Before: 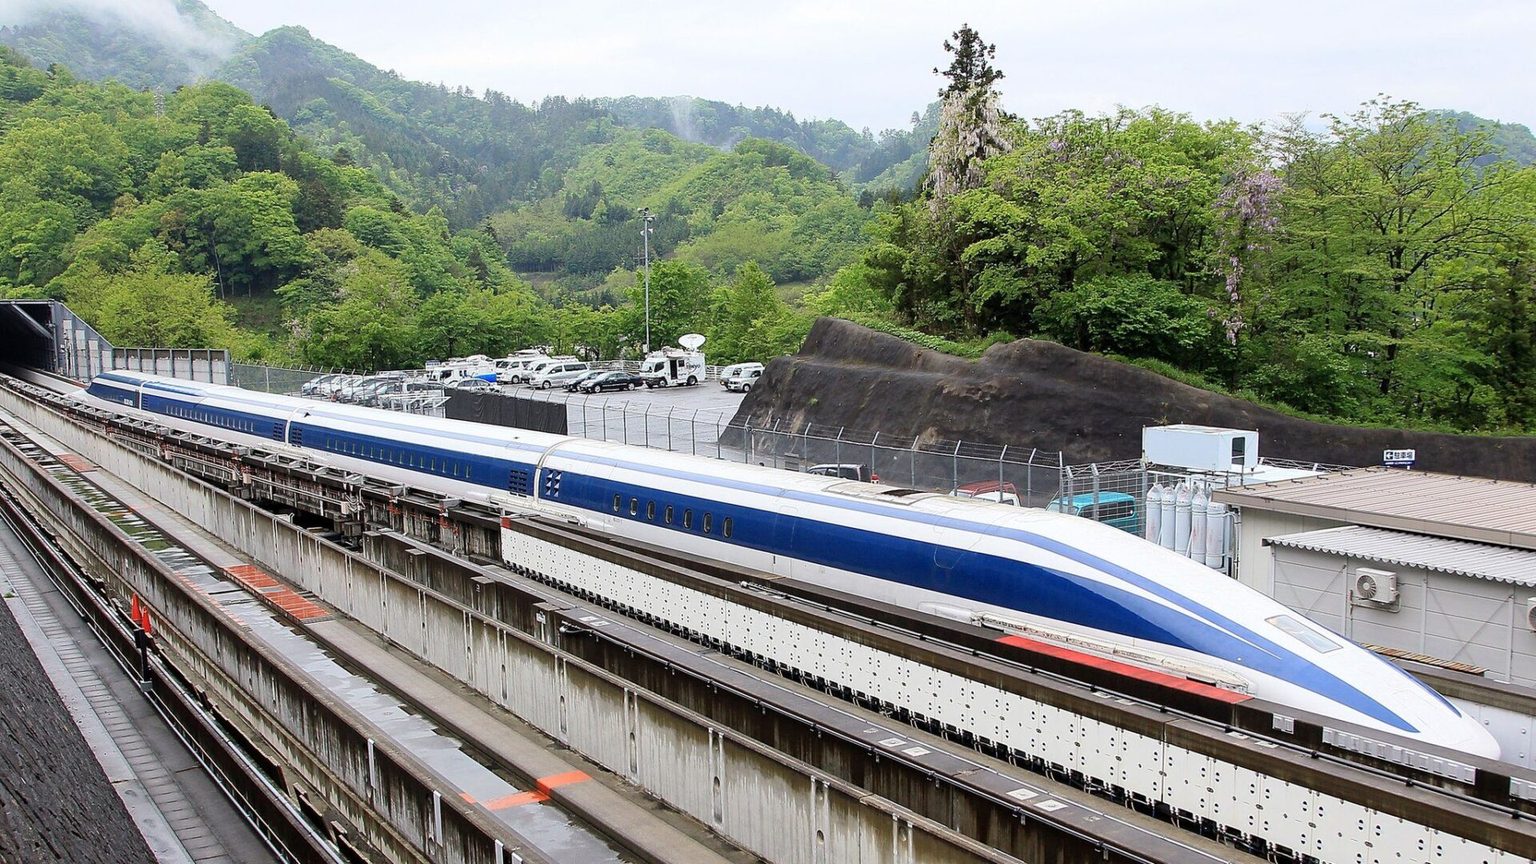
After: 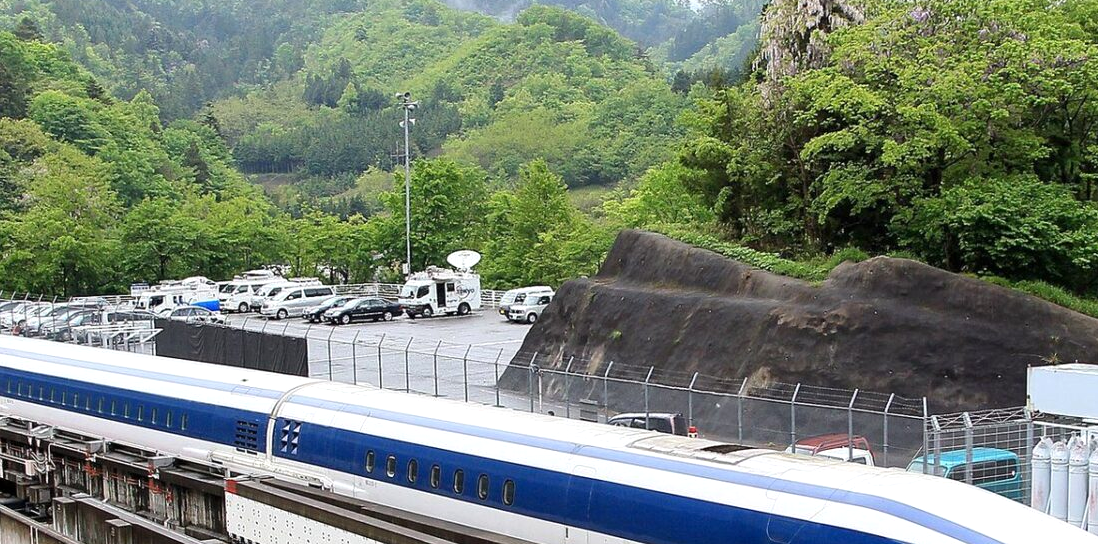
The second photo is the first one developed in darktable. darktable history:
white balance: red 1, blue 1
crop: left 20.932%, top 15.471%, right 21.848%, bottom 34.081%
levels: levels [0, 0.476, 0.951]
